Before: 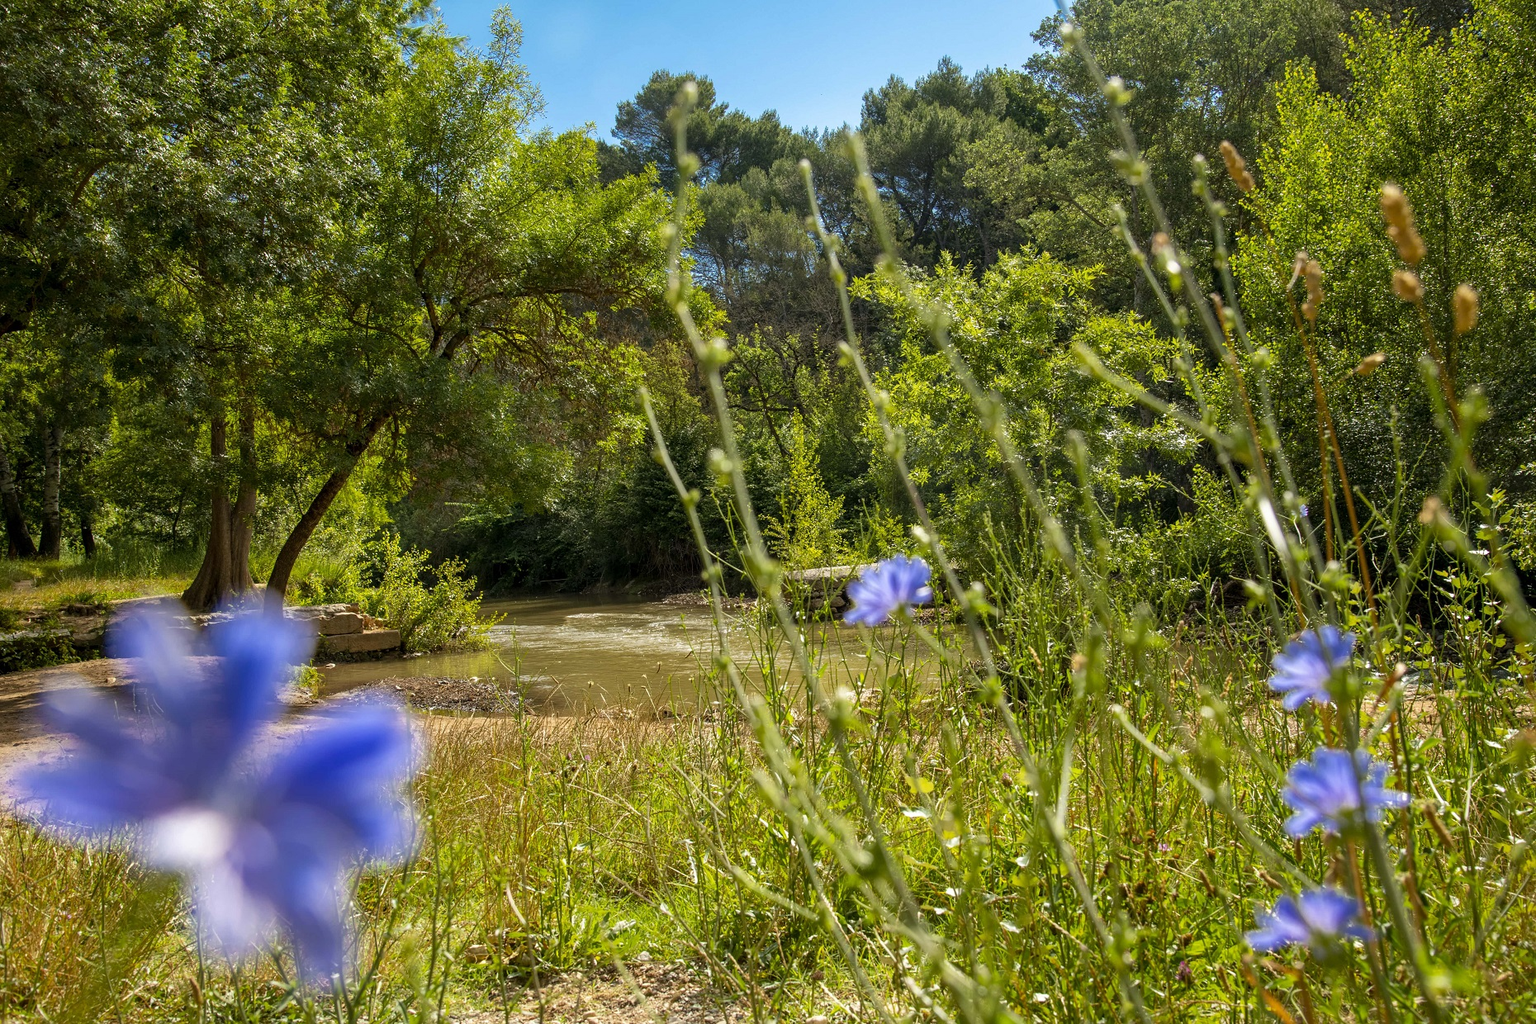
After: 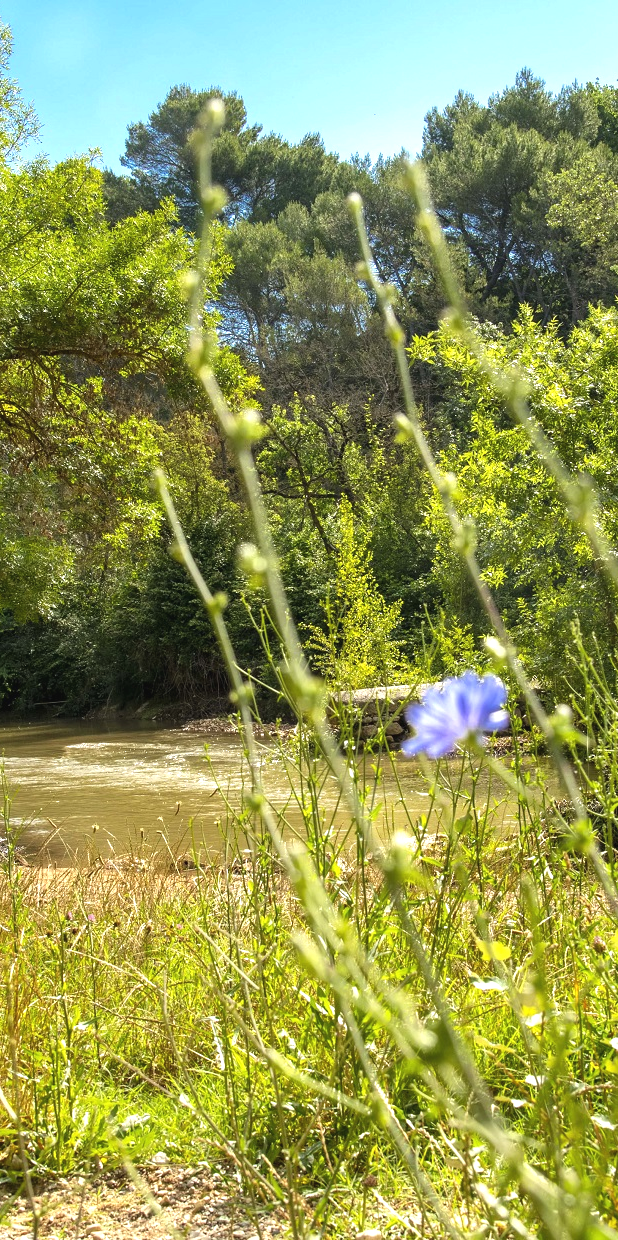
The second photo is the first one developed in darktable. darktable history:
crop: left 33.36%, right 33.36%
exposure: black level correction -0.002, exposure 0.708 EV, compensate exposure bias true, compensate highlight preservation false
